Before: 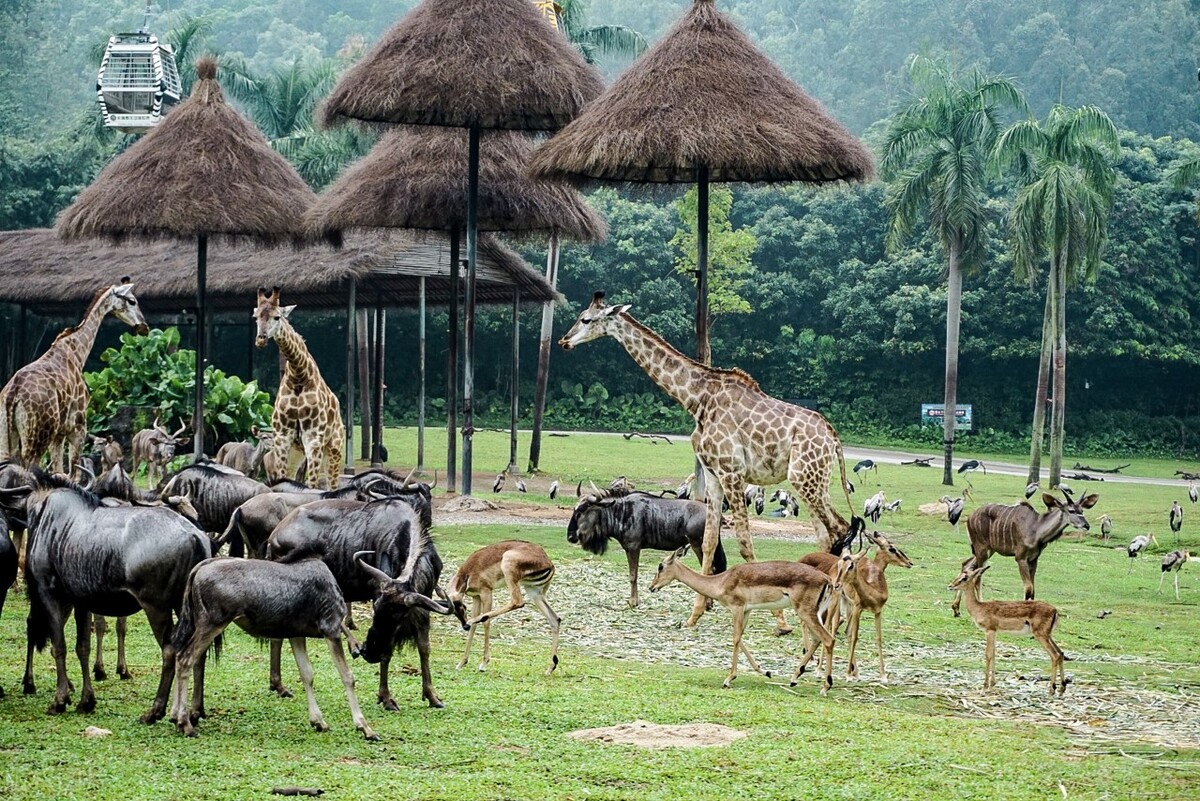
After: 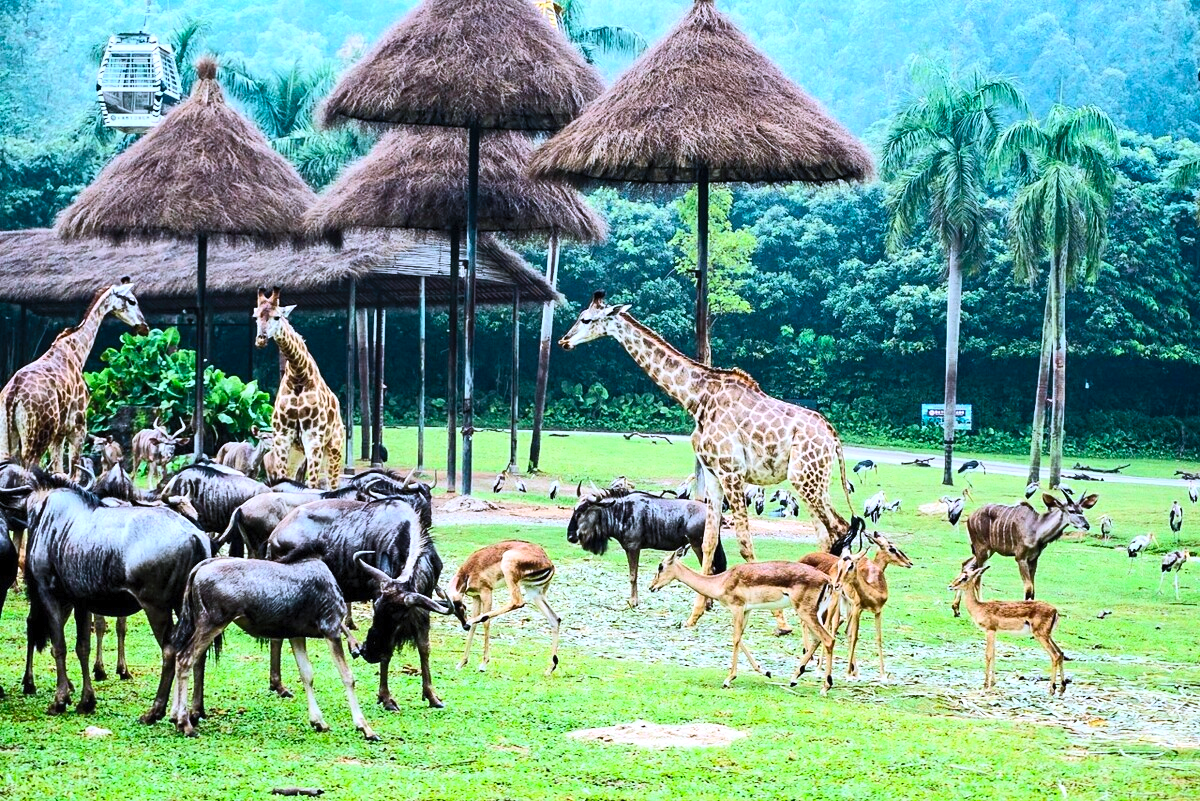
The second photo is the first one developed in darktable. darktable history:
exposure: compensate highlight preservation false
color calibration: illuminant as shot in camera, x 0.37, y 0.382, temperature 4313.32 K
tone equalizer: -8 EV -0.417 EV, -7 EV -0.389 EV, -6 EV -0.333 EV, -5 EV -0.222 EV, -3 EV 0.222 EV, -2 EV 0.333 EV, -1 EV 0.389 EV, +0 EV 0.417 EV, edges refinement/feathering 500, mask exposure compensation -1.57 EV, preserve details no
contrast brightness saturation: contrast 0.24, brightness 0.26, saturation 0.39
